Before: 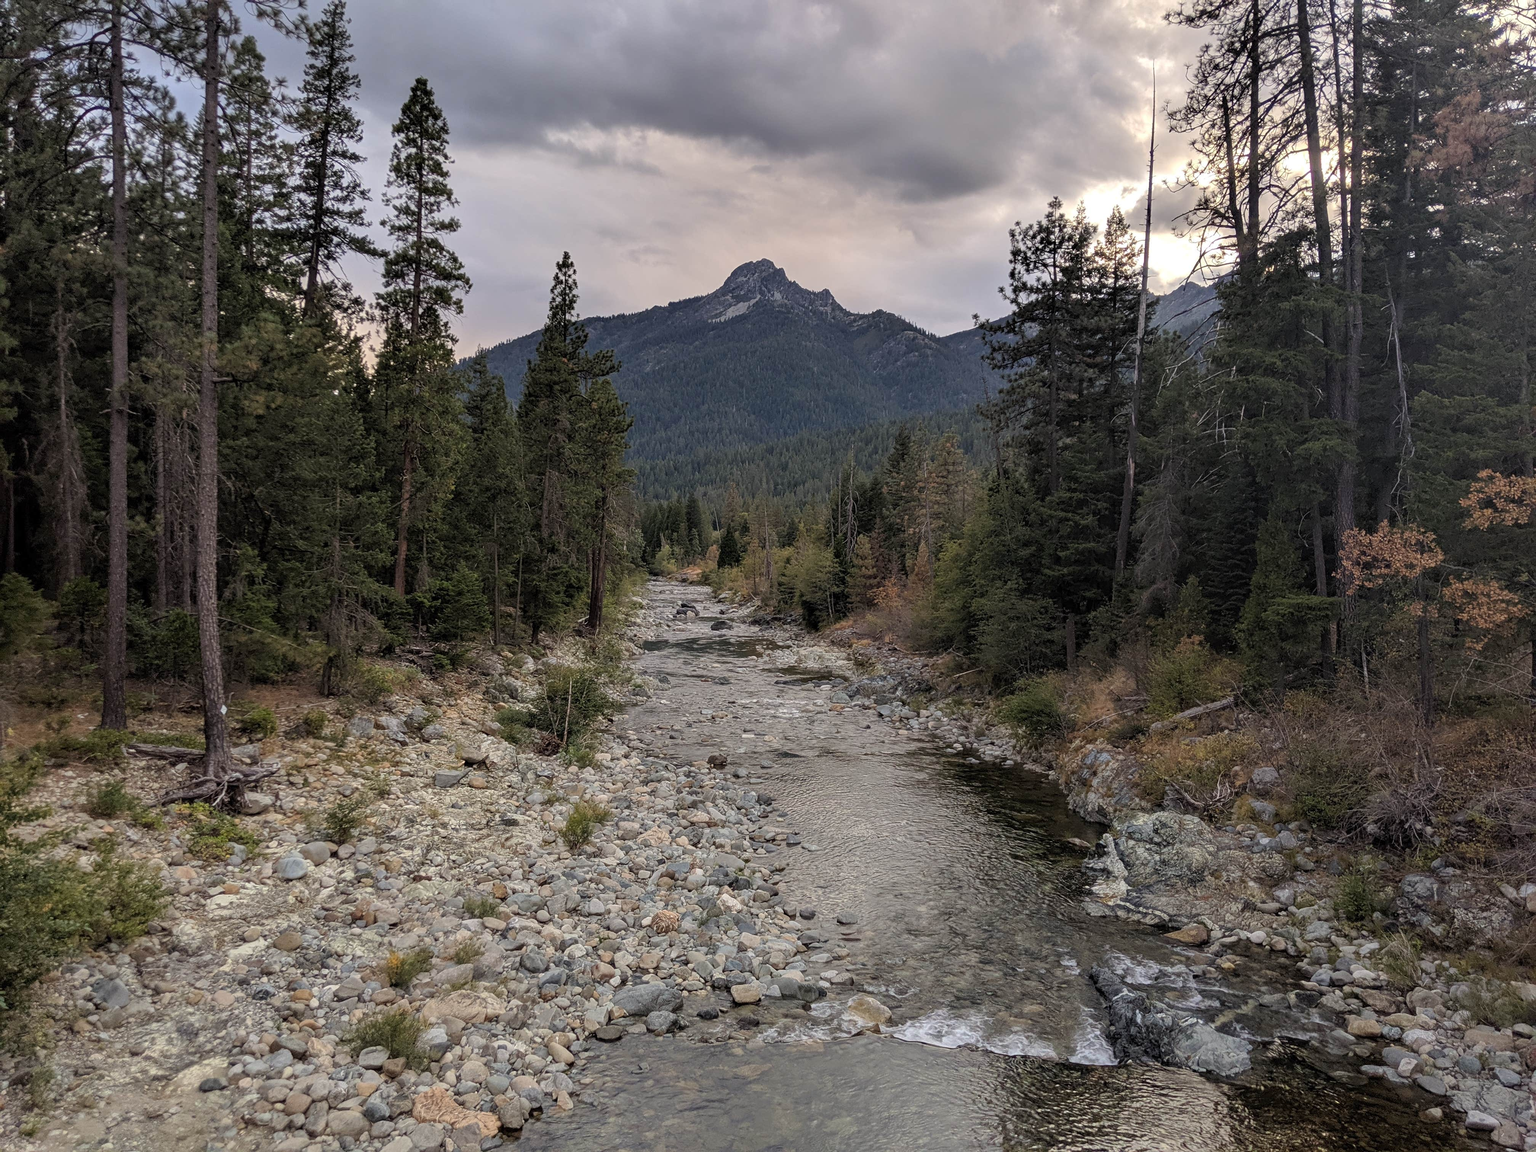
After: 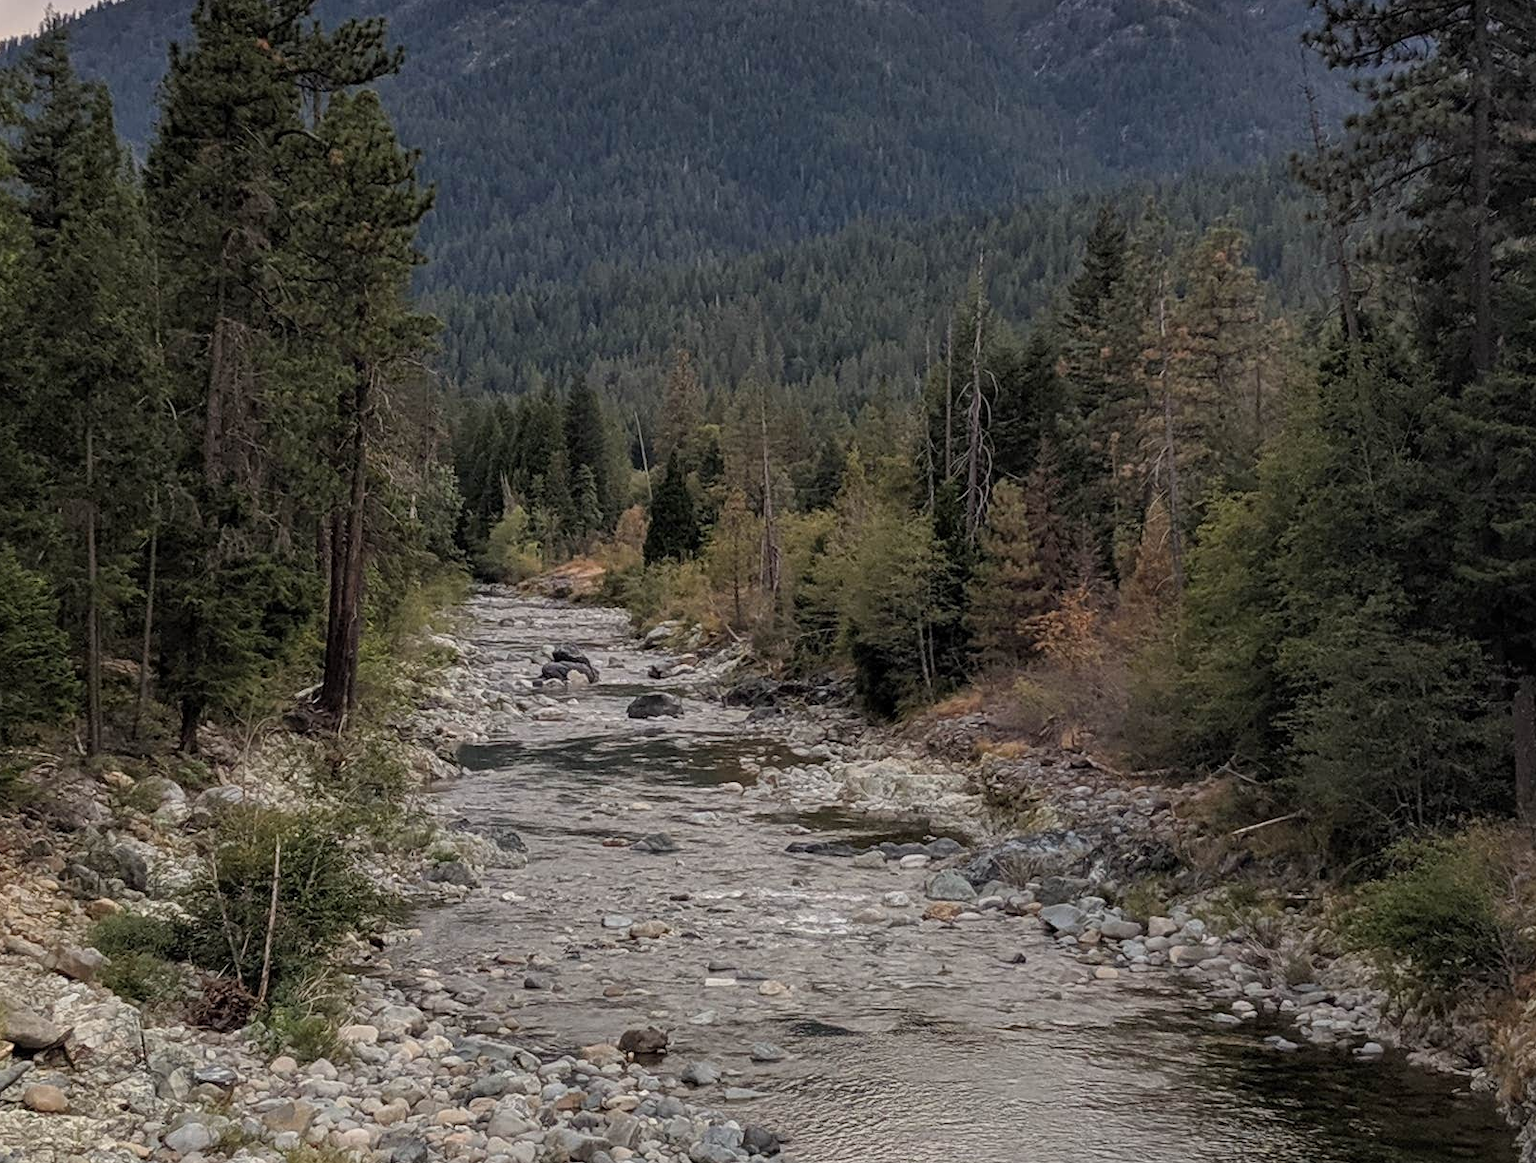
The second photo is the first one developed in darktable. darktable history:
crop: left 29.929%, top 29.738%, right 29.991%, bottom 29.766%
